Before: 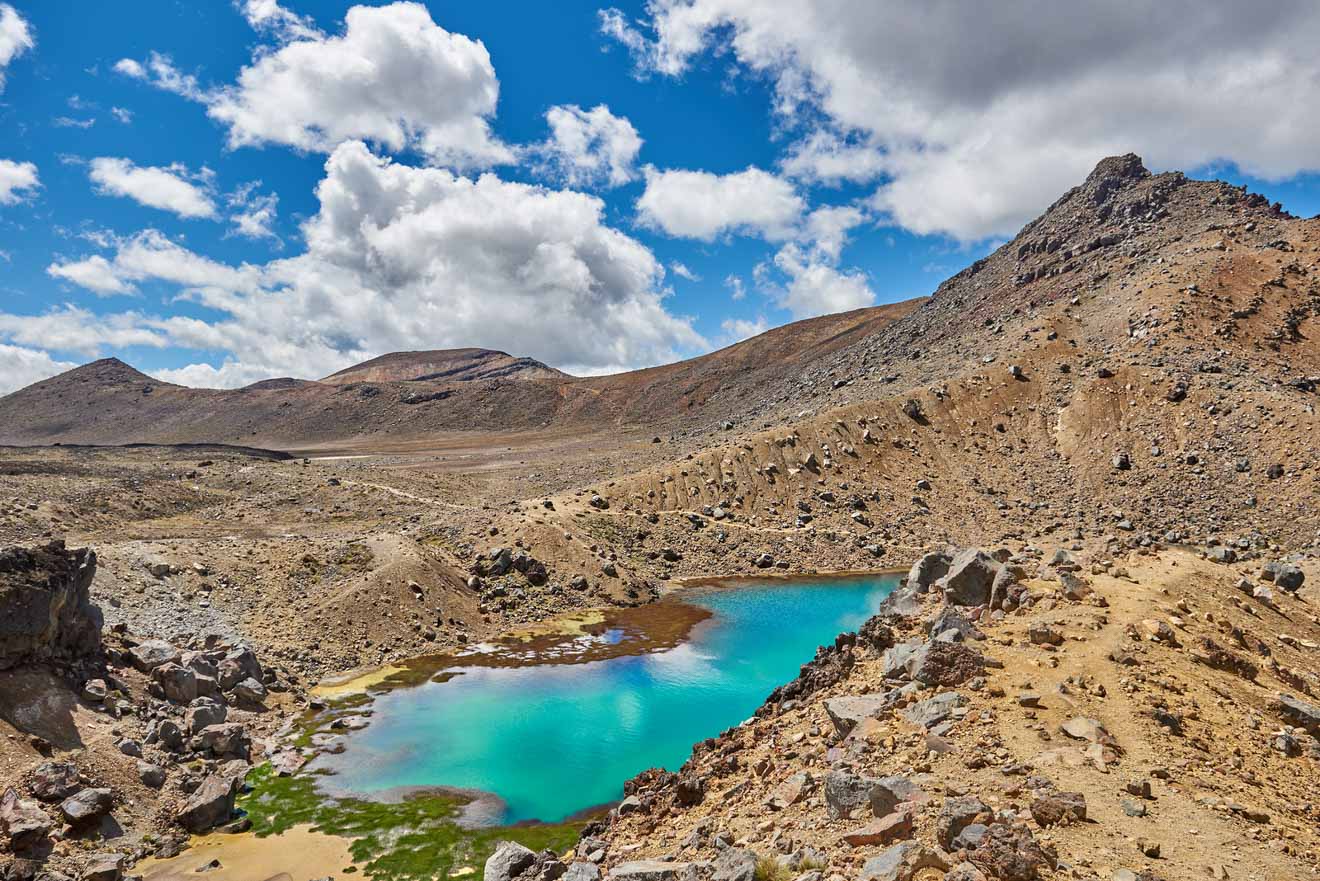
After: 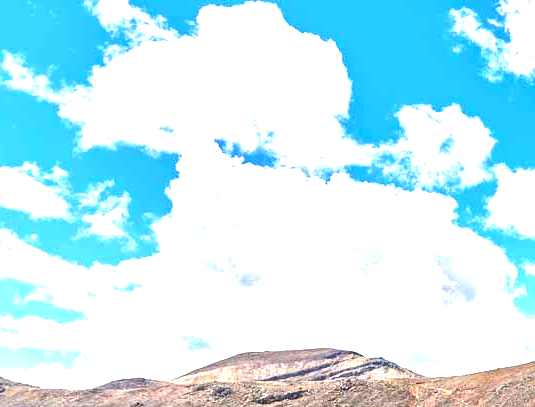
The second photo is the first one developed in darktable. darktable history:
exposure: black level correction 0, exposure 1.888 EV, compensate exposure bias true, compensate highlight preservation false
crop and rotate: left 11.287%, top 0.083%, right 48.156%, bottom 53.688%
